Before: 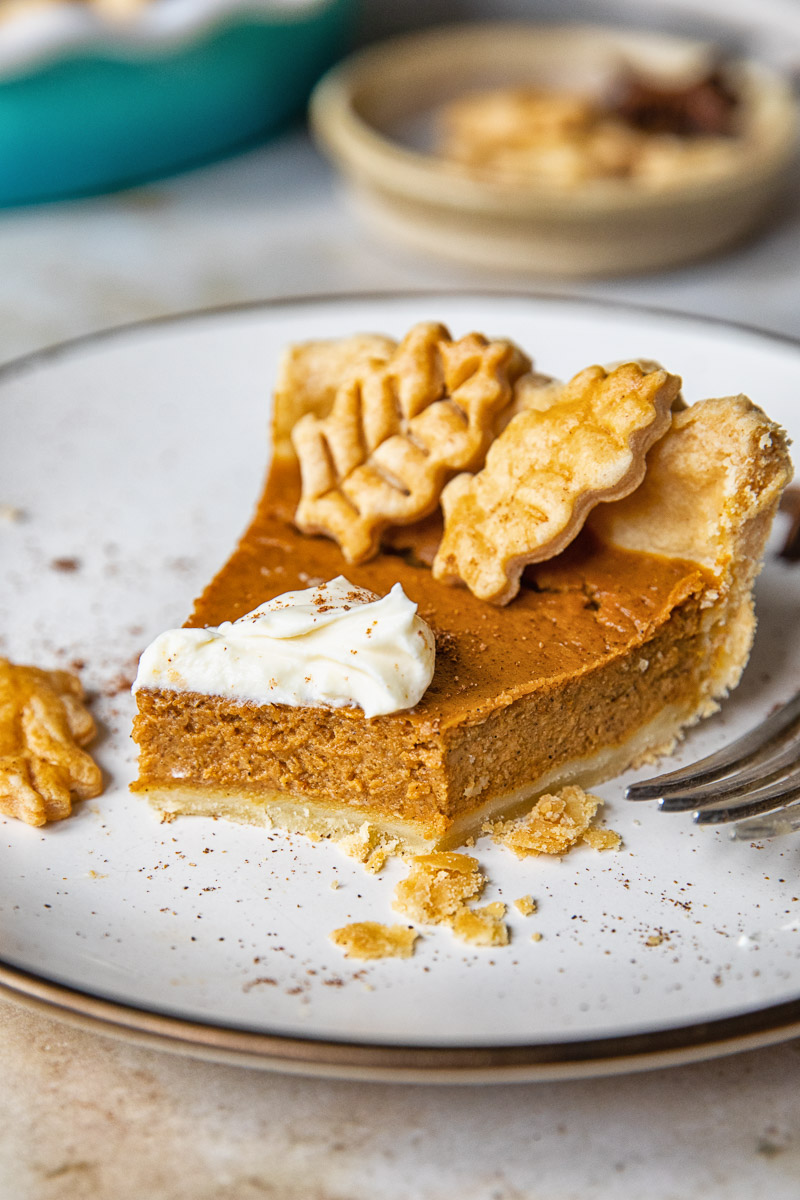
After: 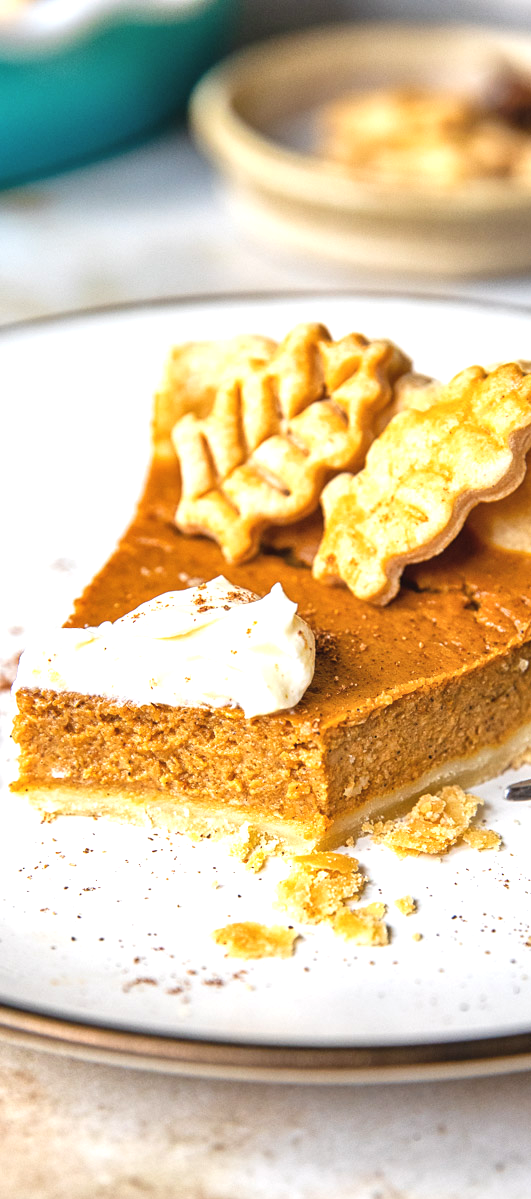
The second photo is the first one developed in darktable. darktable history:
exposure: black level correction -0.002, exposure 0.709 EV, compensate exposure bias true, compensate highlight preservation false
crop and rotate: left 15.179%, right 18.336%
